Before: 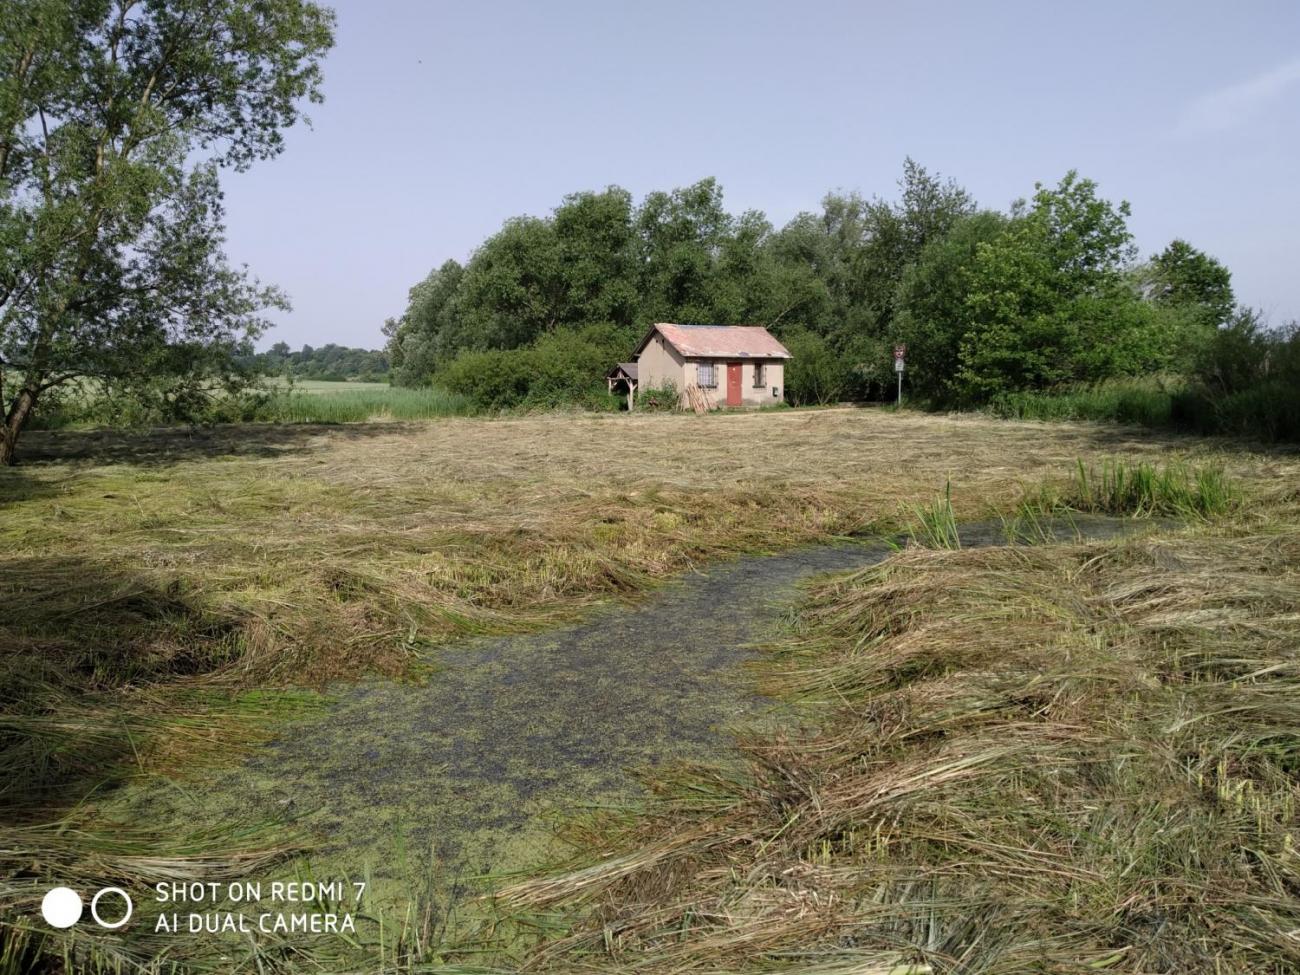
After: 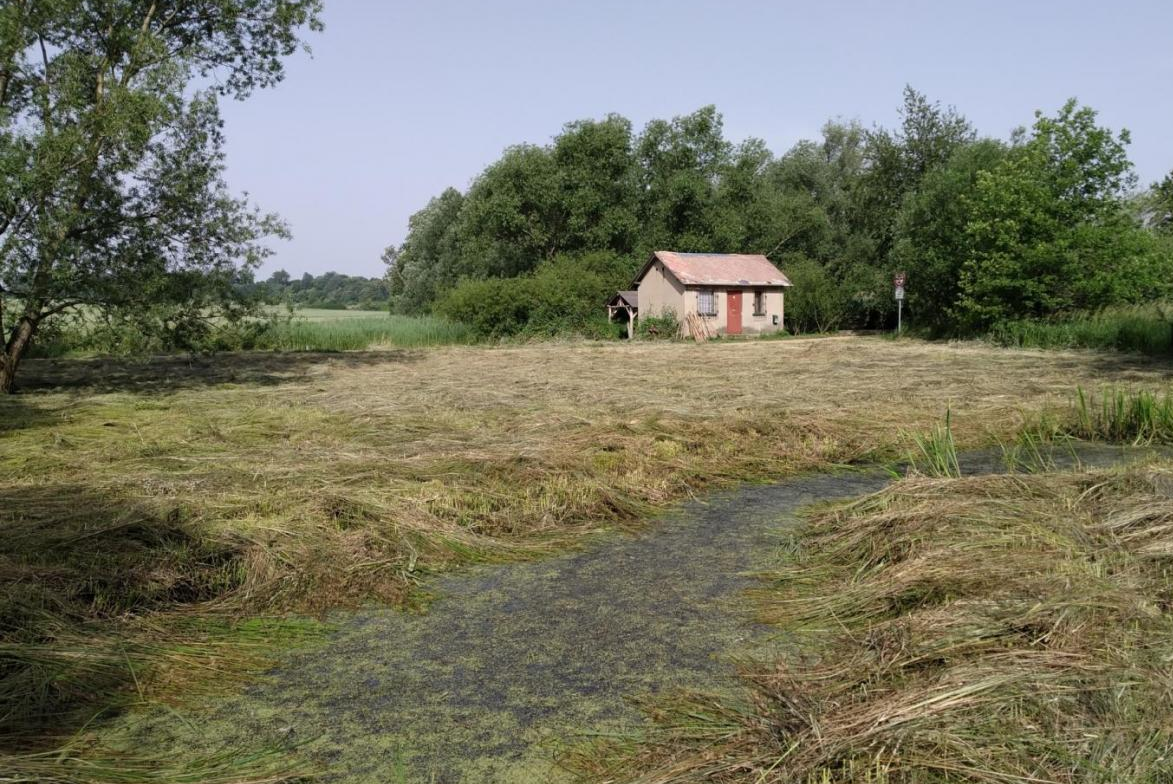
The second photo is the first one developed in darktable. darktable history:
crop: top 7.438%, right 9.744%, bottom 12.056%
